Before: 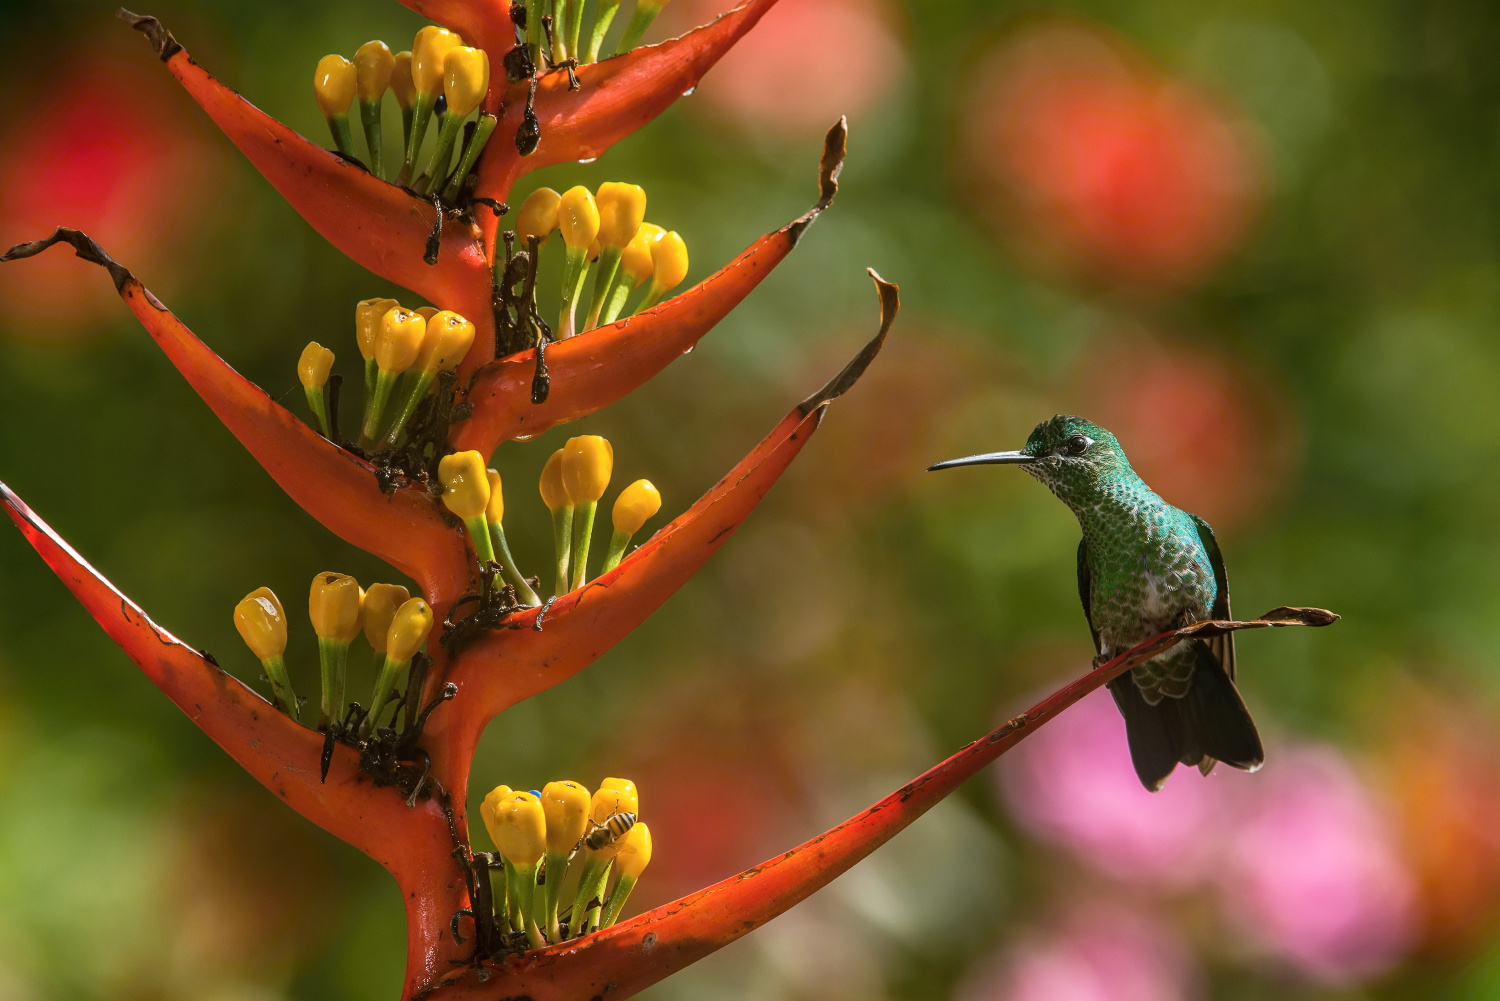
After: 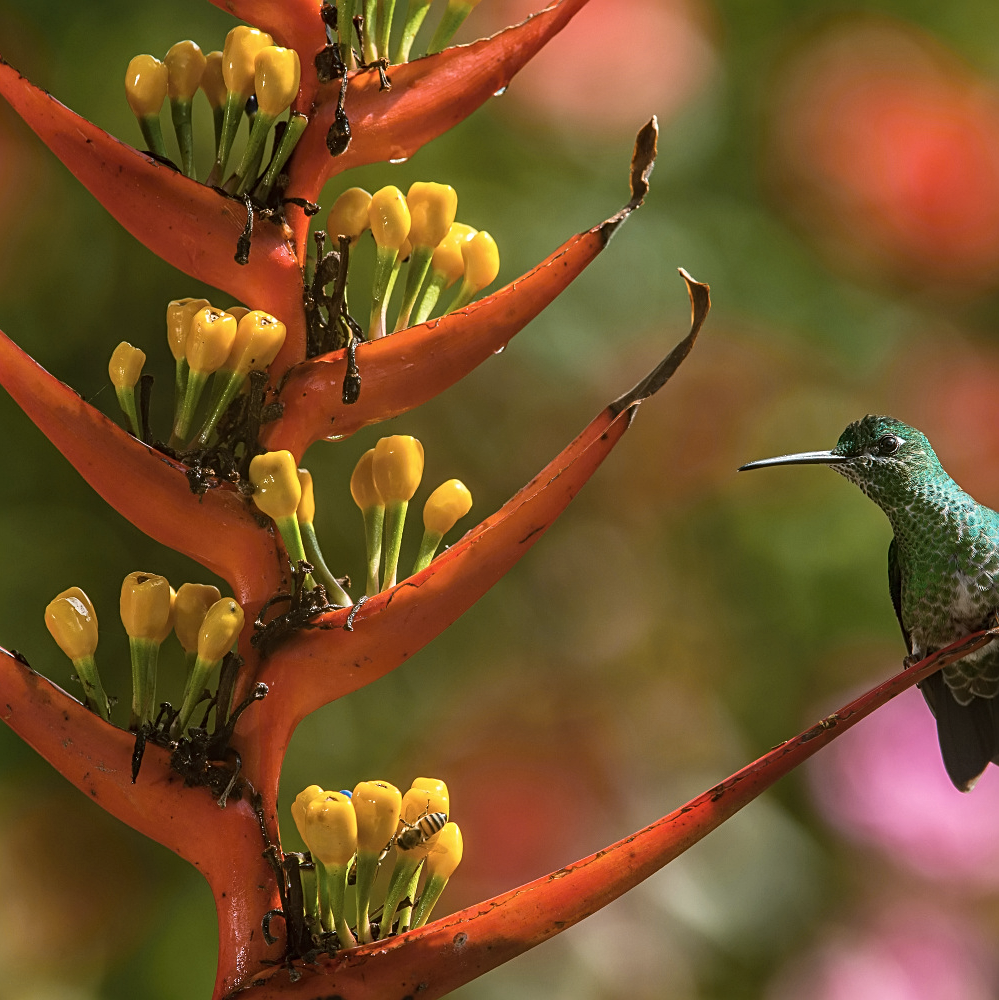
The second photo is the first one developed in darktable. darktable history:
contrast brightness saturation: saturation -0.1
crop and rotate: left 12.648%, right 20.685%
sharpen: radius 2.167, amount 0.381, threshold 0
